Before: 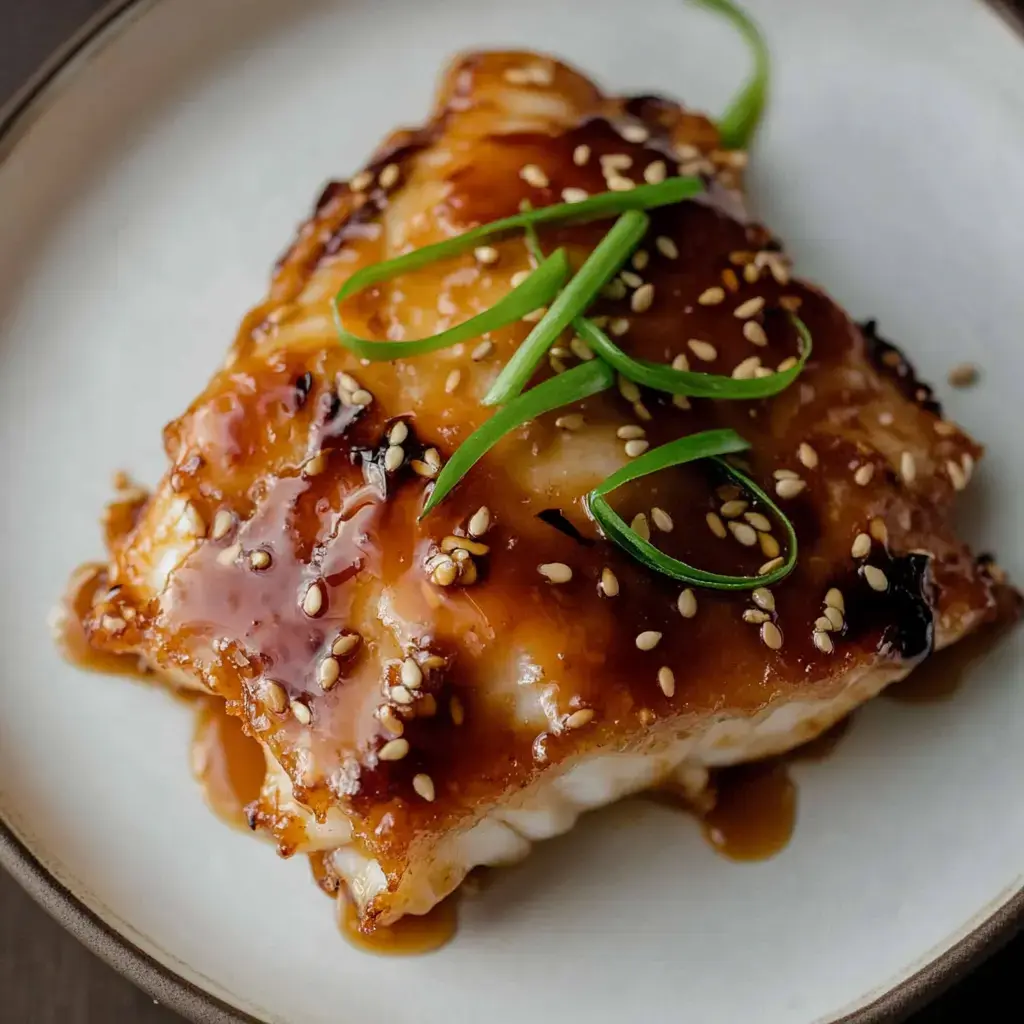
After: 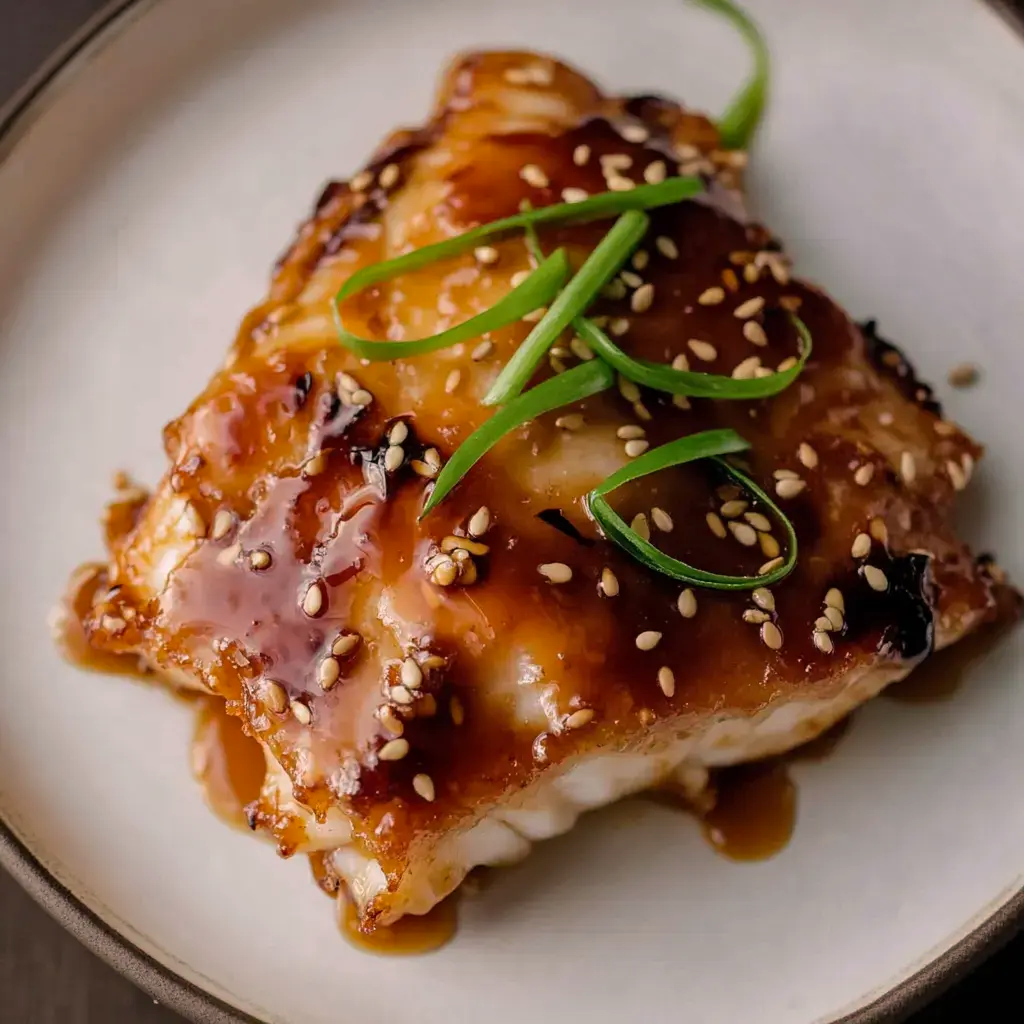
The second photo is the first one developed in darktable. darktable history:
shadows and highlights: shadows 20.91, highlights -35.45, soften with gaussian
color correction: highlights a* 7.34, highlights b* 4.37
